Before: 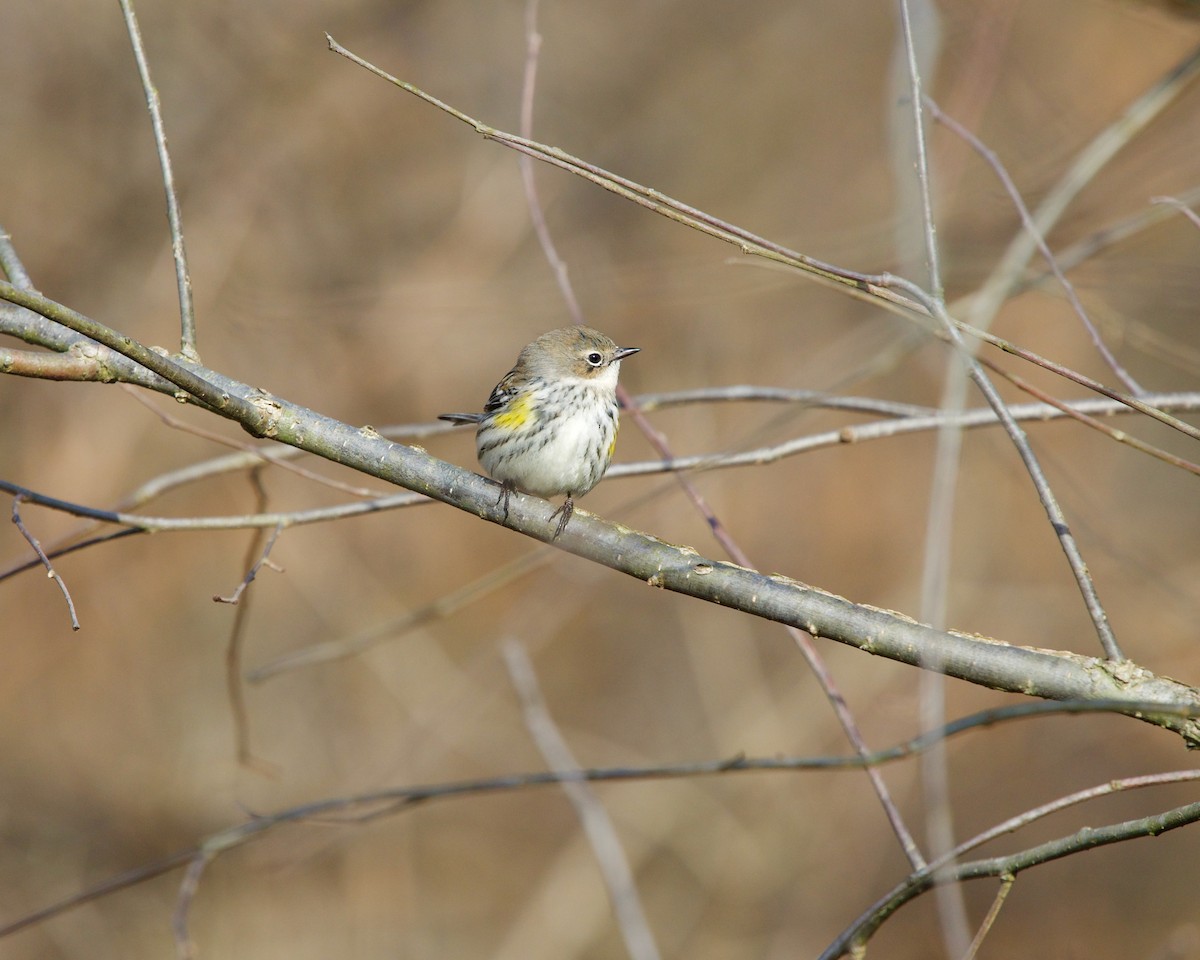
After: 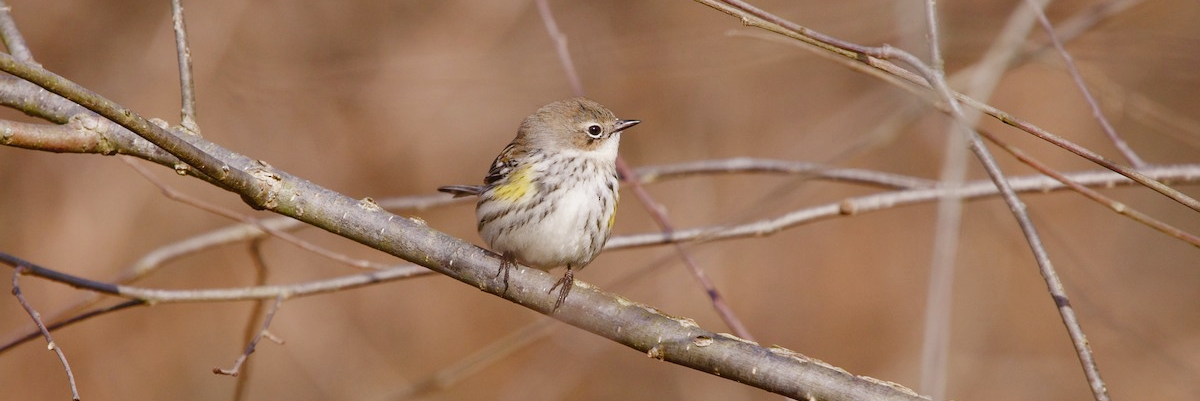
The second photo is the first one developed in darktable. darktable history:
crop and rotate: top 23.84%, bottom 34.294%
color balance: mode lift, gamma, gain (sRGB), lift [1, 0.99, 1.01, 0.992], gamma [1, 1.037, 0.974, 0.963]
color balance rgb: shadows lift › luminance -10%, shadows lift › chroma 1%, shadows lift › hue 113°, power › luminance -15%, highlights gain › chroma 0.2%, highlights gain › hue 333°, global offset › luminance 0.5%, perceptual saturation grading › global saturation 20%, perceptual saturation grading › highlights -50%, perceptual saturation grading › shadows 25%, contrast -10%
rgb levels: mode RGB, independent channels, levels [[0, 0.474, 1], [0, 0.5, 1], [0, 0.5, 1]]
